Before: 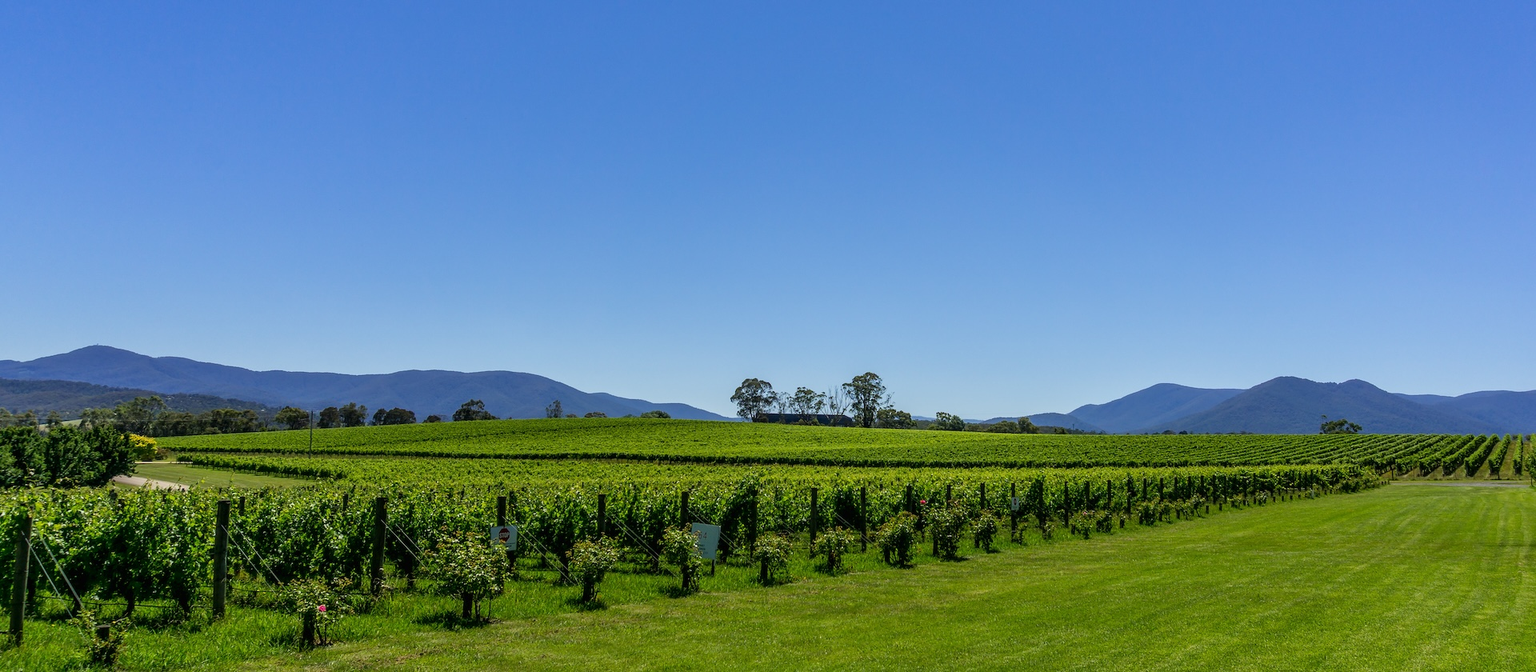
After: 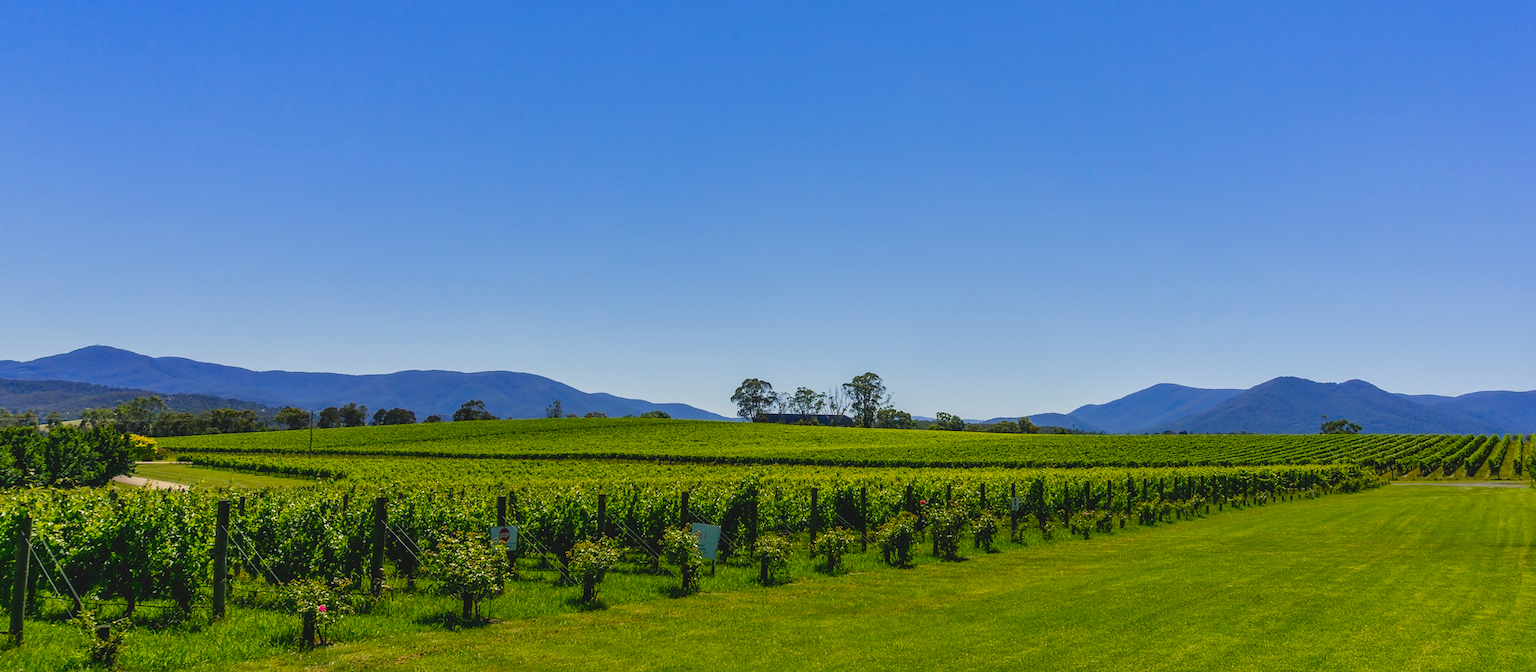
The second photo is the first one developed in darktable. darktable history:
color balance rgb: shadows lift › chroma 2%, shadows lift › hue 247.2°, power › chroma 0.3%, power › hue 25.2°, highlights gain › chroma 3%, highlights gain › hue 60°, global offset › luminance 0.75%, perceptual saturation grading › global saturation 20%, perceptual saturation grading › highlights -20%, perceptual saturation grading › shadows 30%, global vibrance 20%
shadows and highlights: shadows 35, highlights -35, soften with gaussian
